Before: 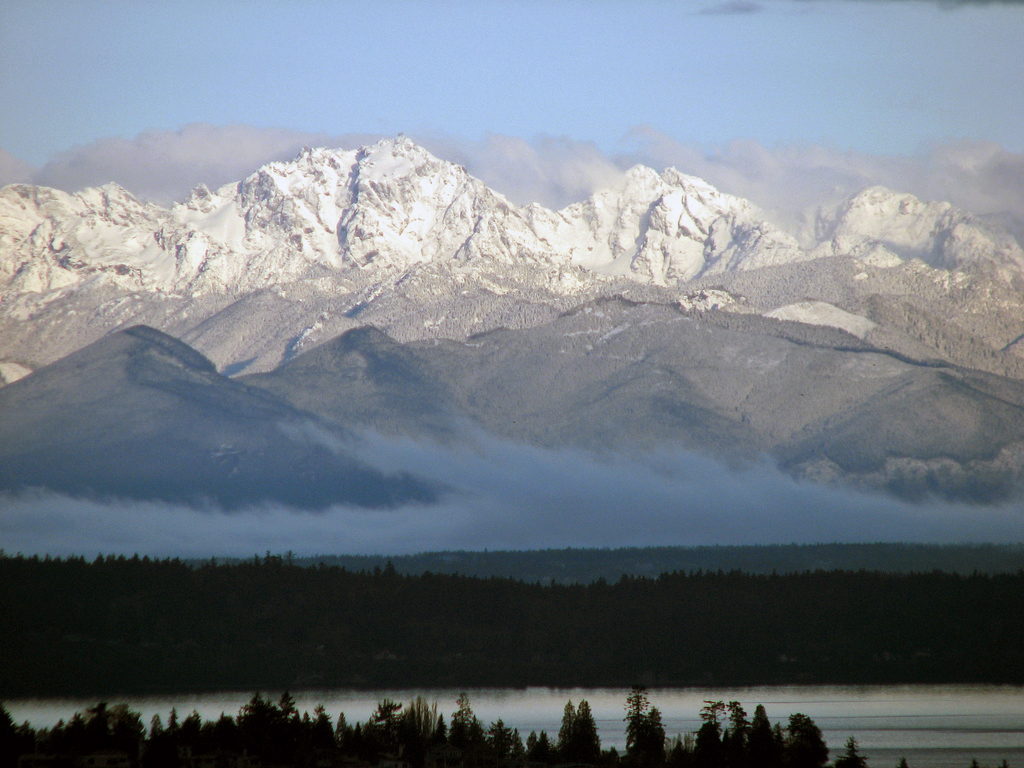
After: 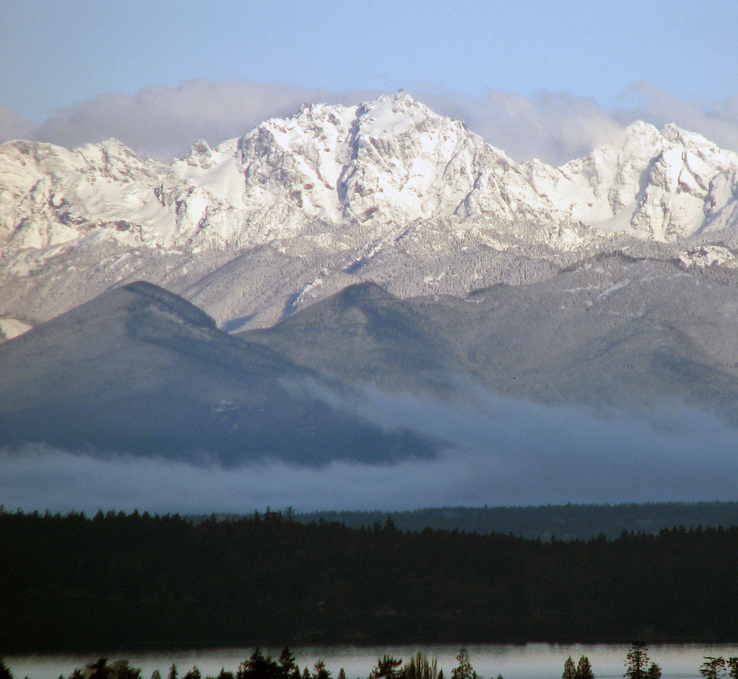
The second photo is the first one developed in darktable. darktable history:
crop: top 5.735%, right 27.836%, bottom 5.771%
